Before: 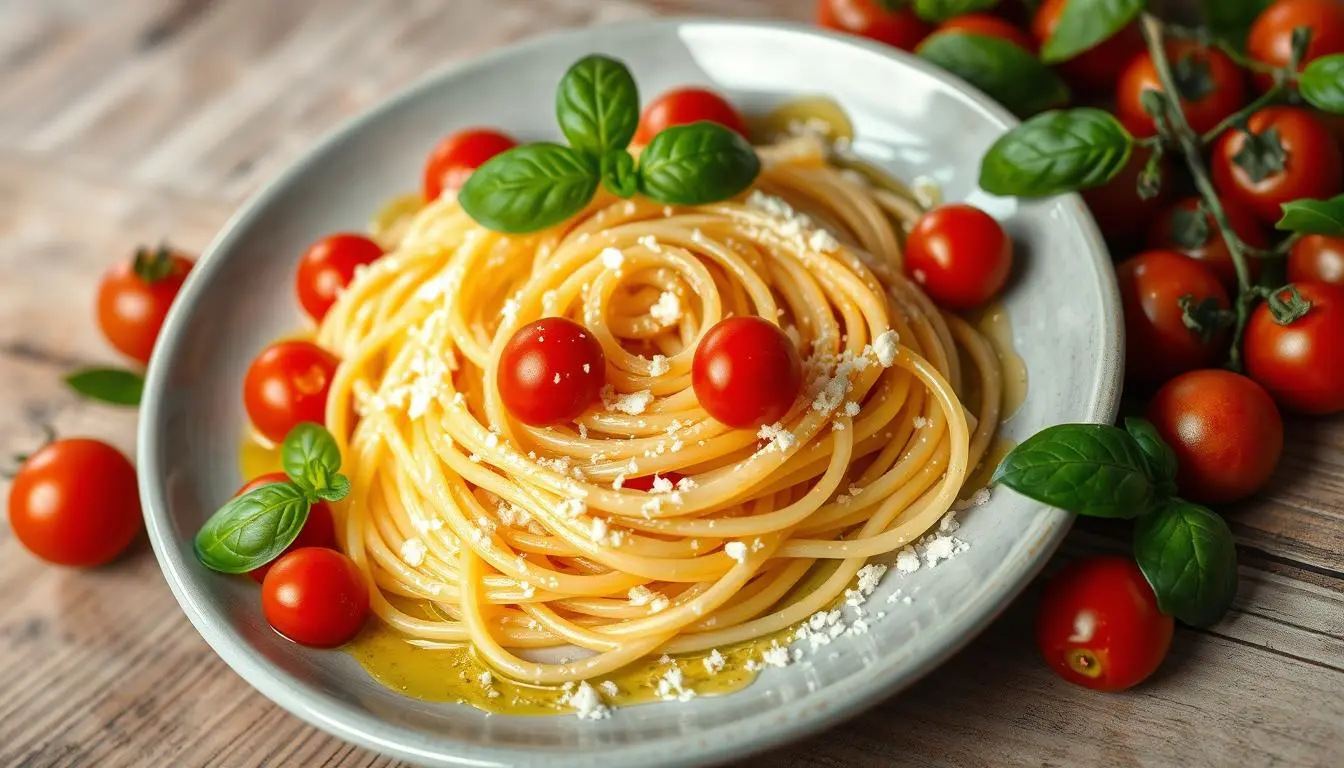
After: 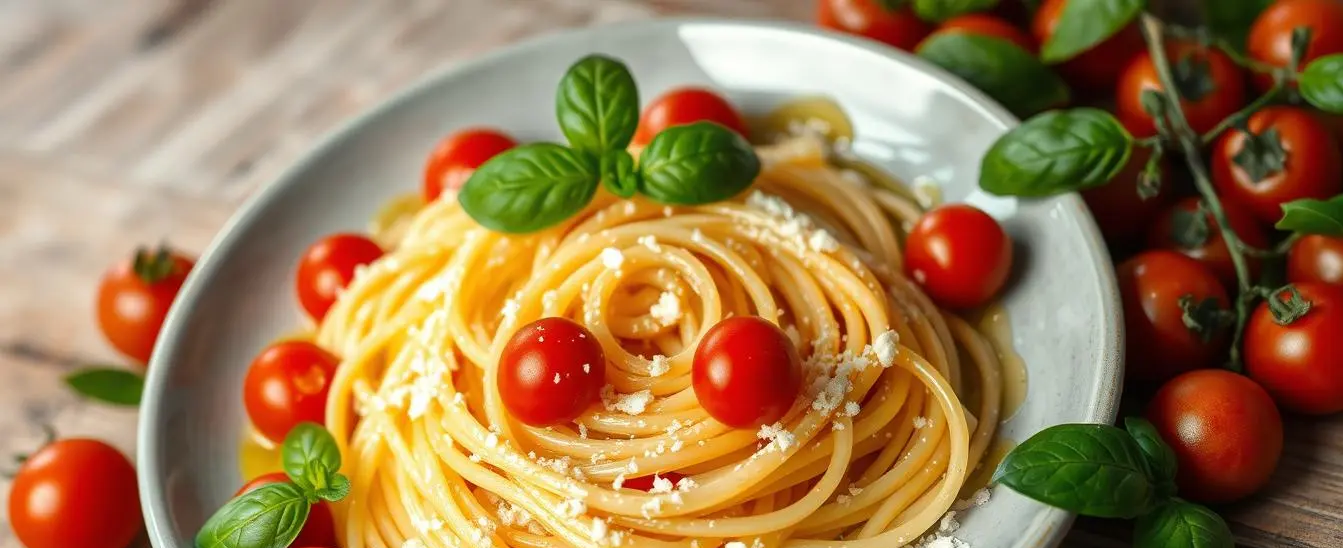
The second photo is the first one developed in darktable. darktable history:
crop: bottom 28.549%
